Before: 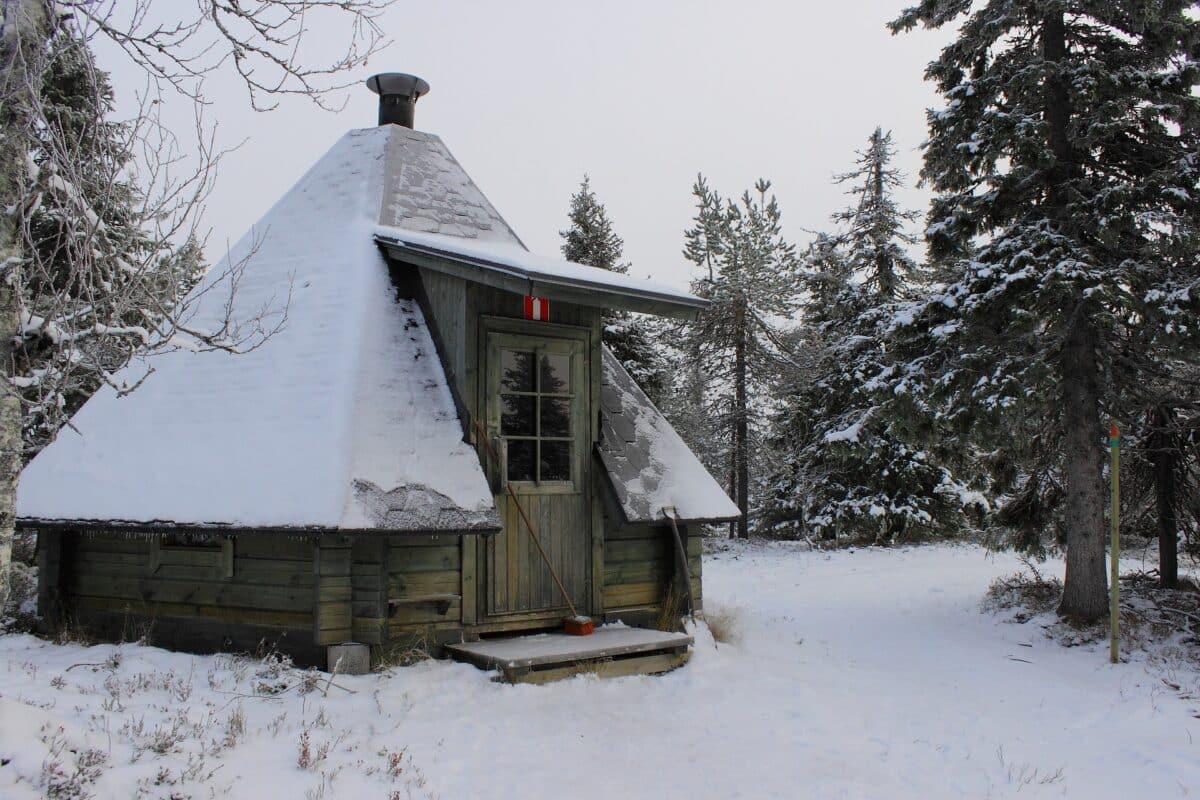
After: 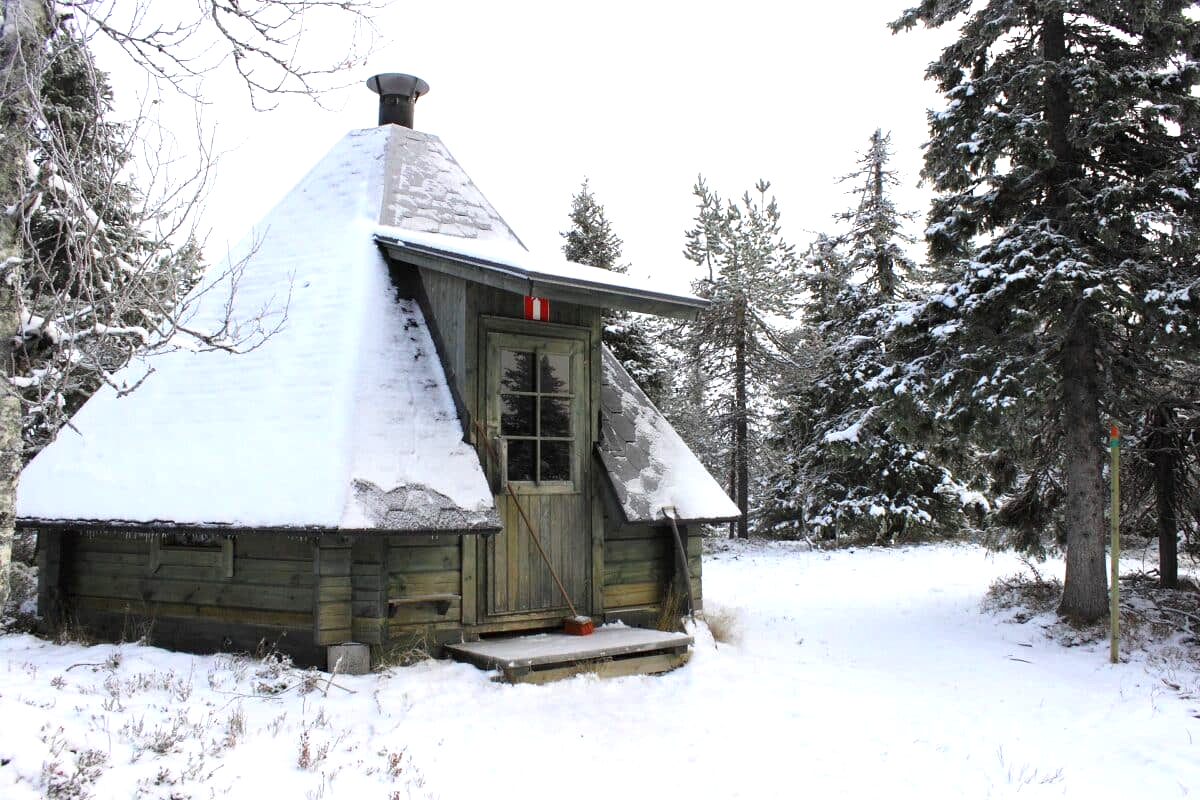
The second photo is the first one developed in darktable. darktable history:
tone equalizer: -8 EV -1.05 EV, -7 EV -1.02 EV, -6 EV -0.903 EV, -5 EV -0.55 EV, -3 EV 0.61 EV, -2 EV 0.865 EV, -1 EV 0.999 EV, +0 EV 1.05 EV, smoothing diameter 24.81%, edges refinement/feathering 12.67, preserve details guided filter
